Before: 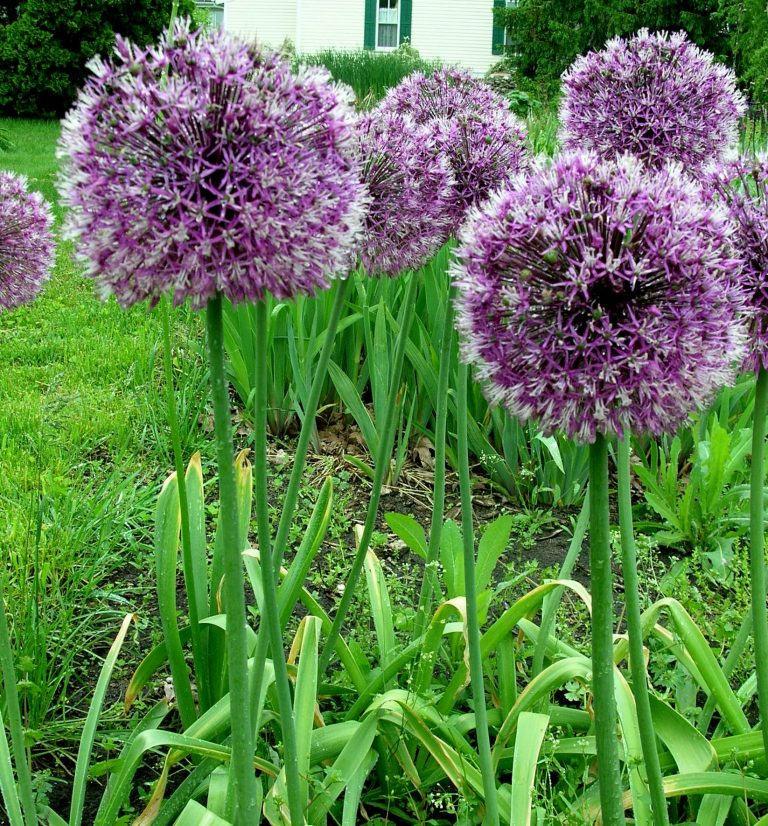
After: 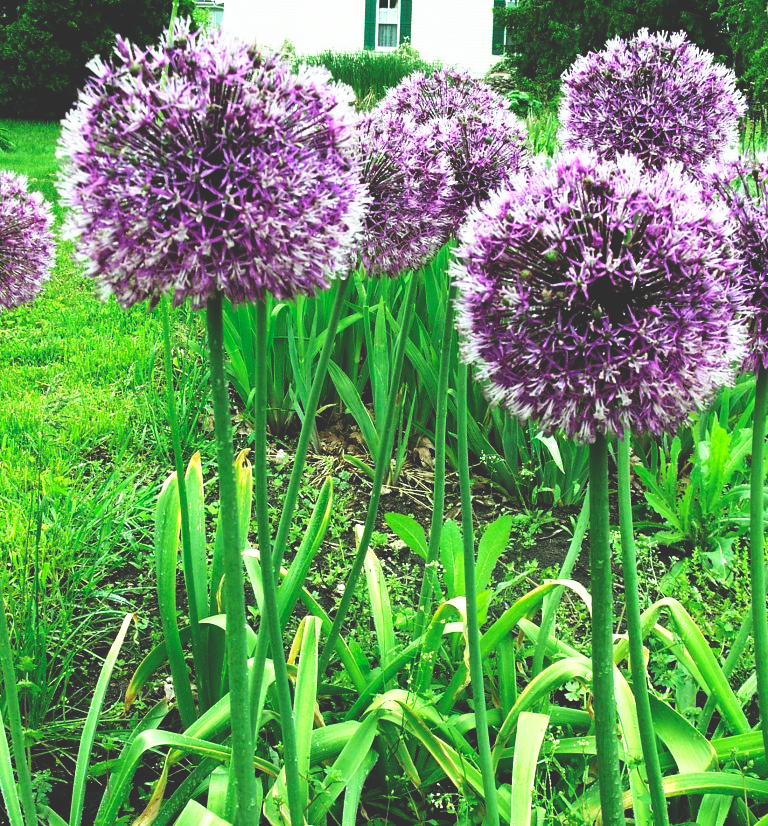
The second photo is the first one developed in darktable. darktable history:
base curve: curves: ch0 [(0, 0.036) (0.007, 0.037) (0.604, 0.887) (1, 1)], preserve colors none
contrast brightness saturation: contrast 0.137
